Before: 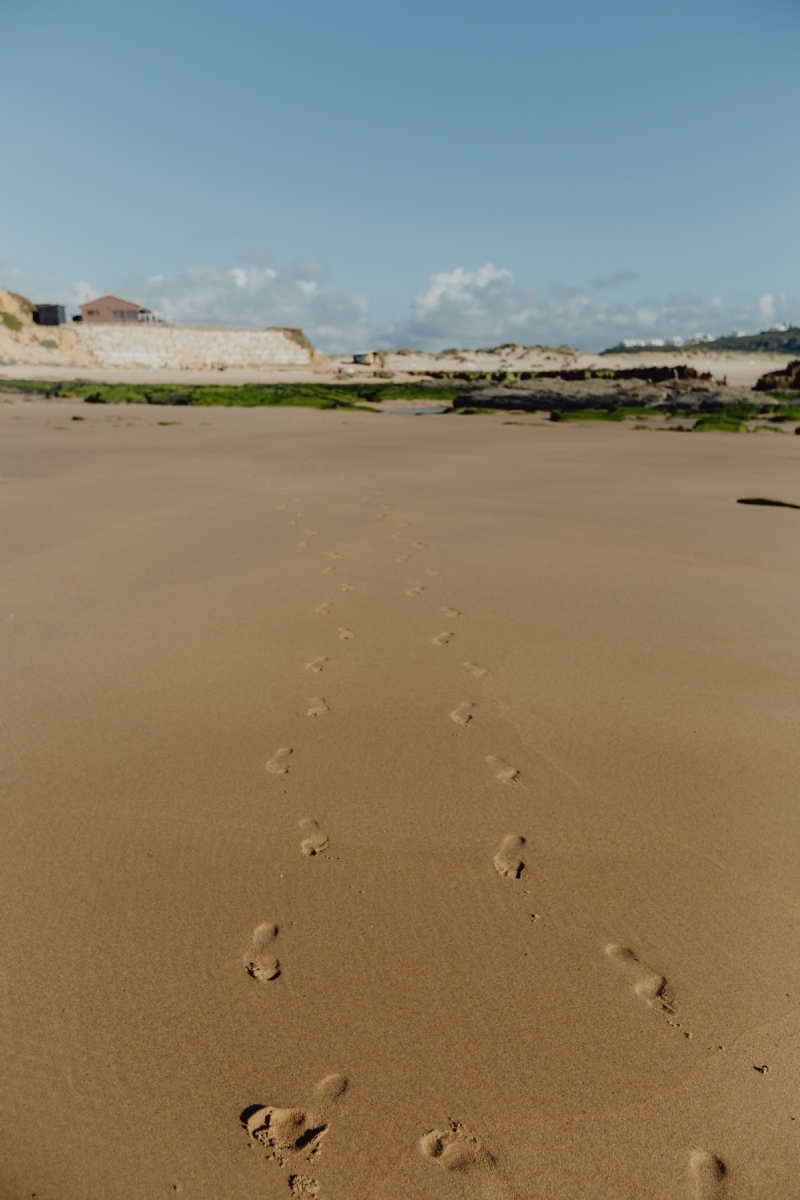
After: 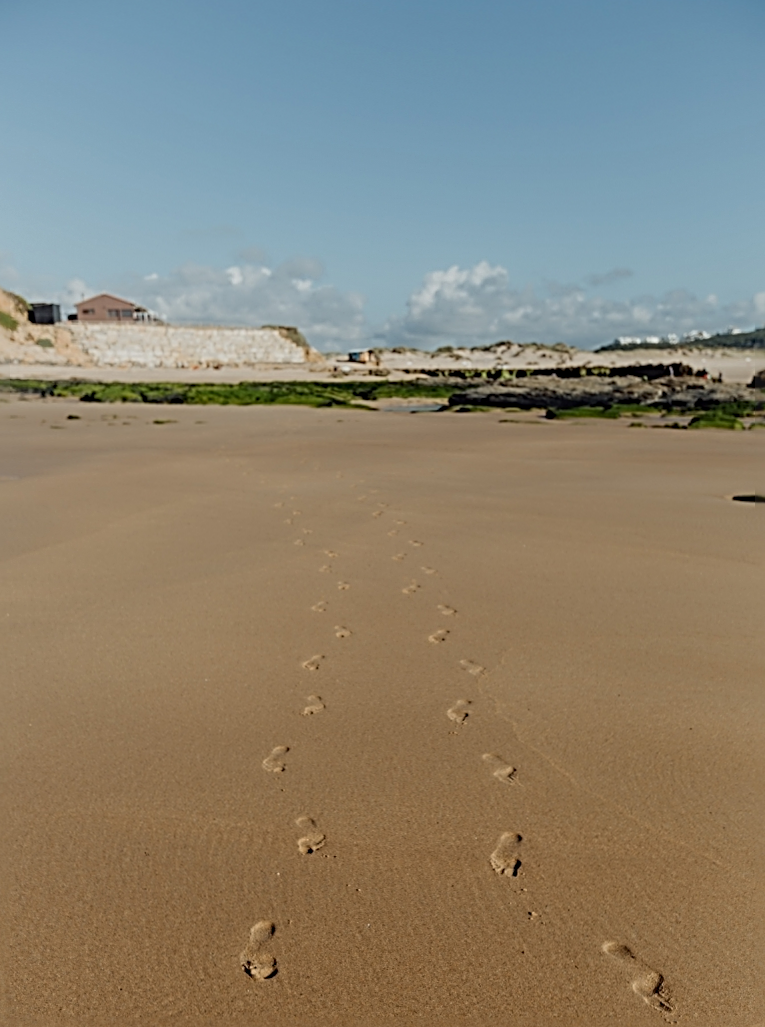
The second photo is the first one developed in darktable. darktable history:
crop and rotate: angle 0.149°, left 0.337%, right 3.559%, bottom 14.071%
sharpen: radius 3.7, amount 0.922
local contrast: detail 110%
